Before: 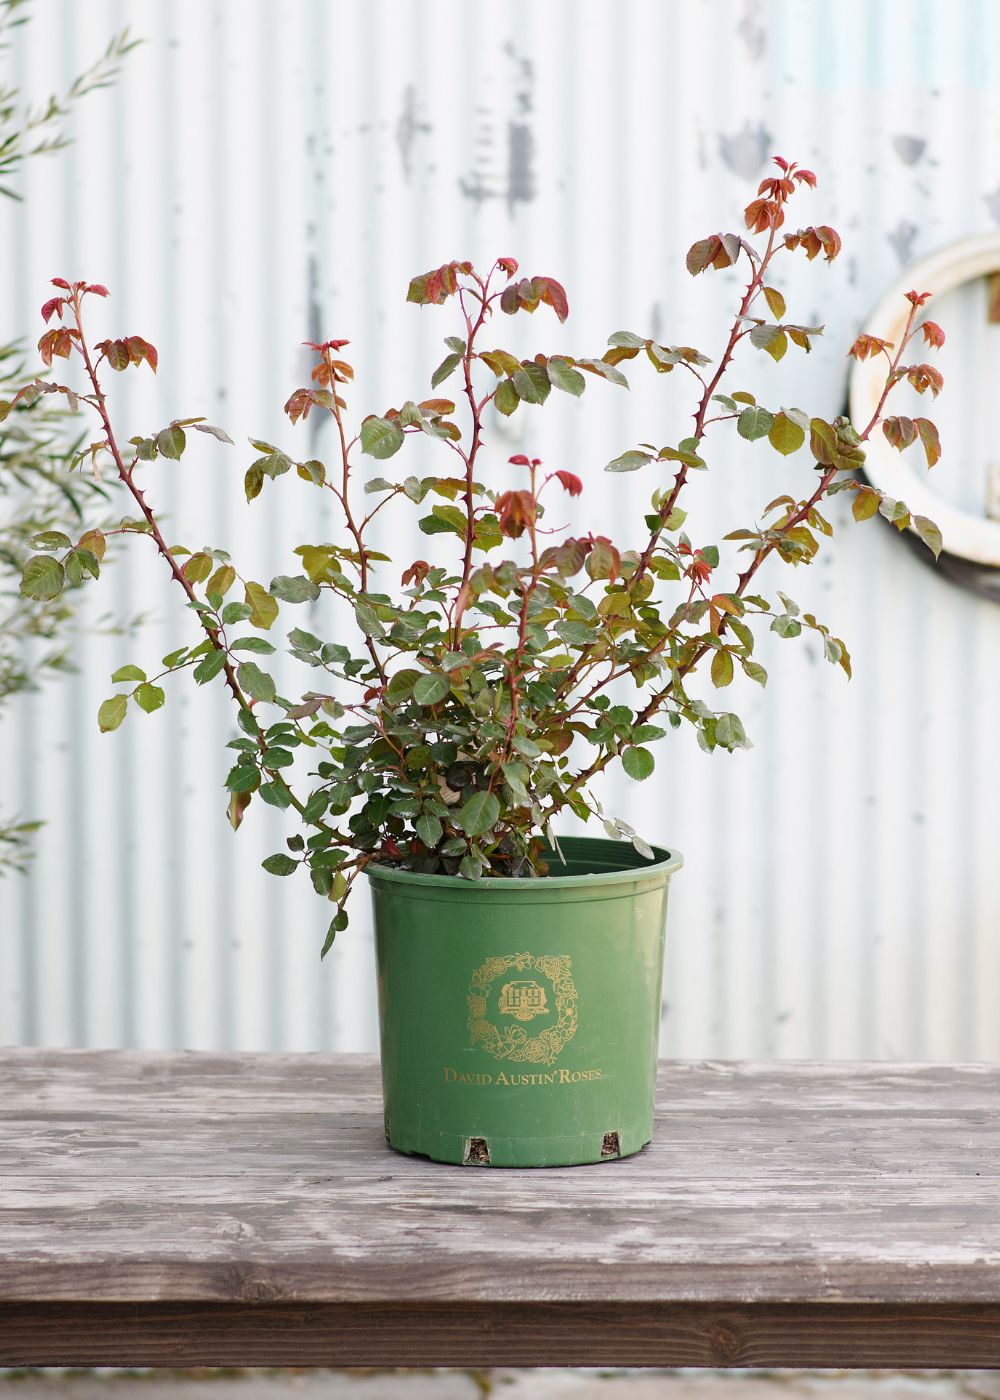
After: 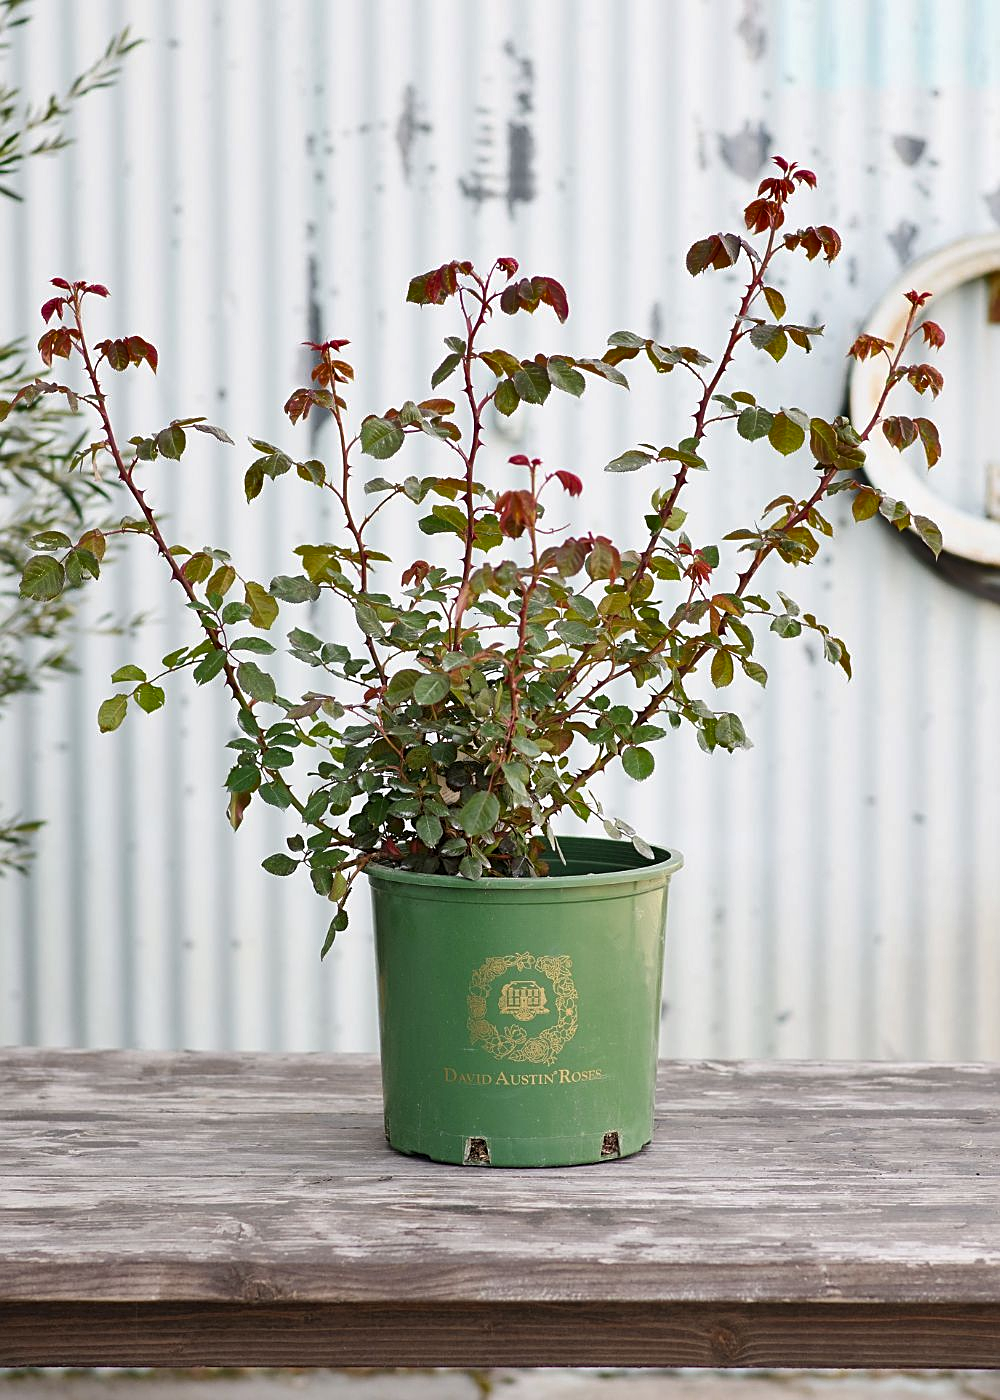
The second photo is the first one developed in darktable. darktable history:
shadows and highlights: shadows 25, highlights -48, soften with gaussian
sharpen: on, module defaults
